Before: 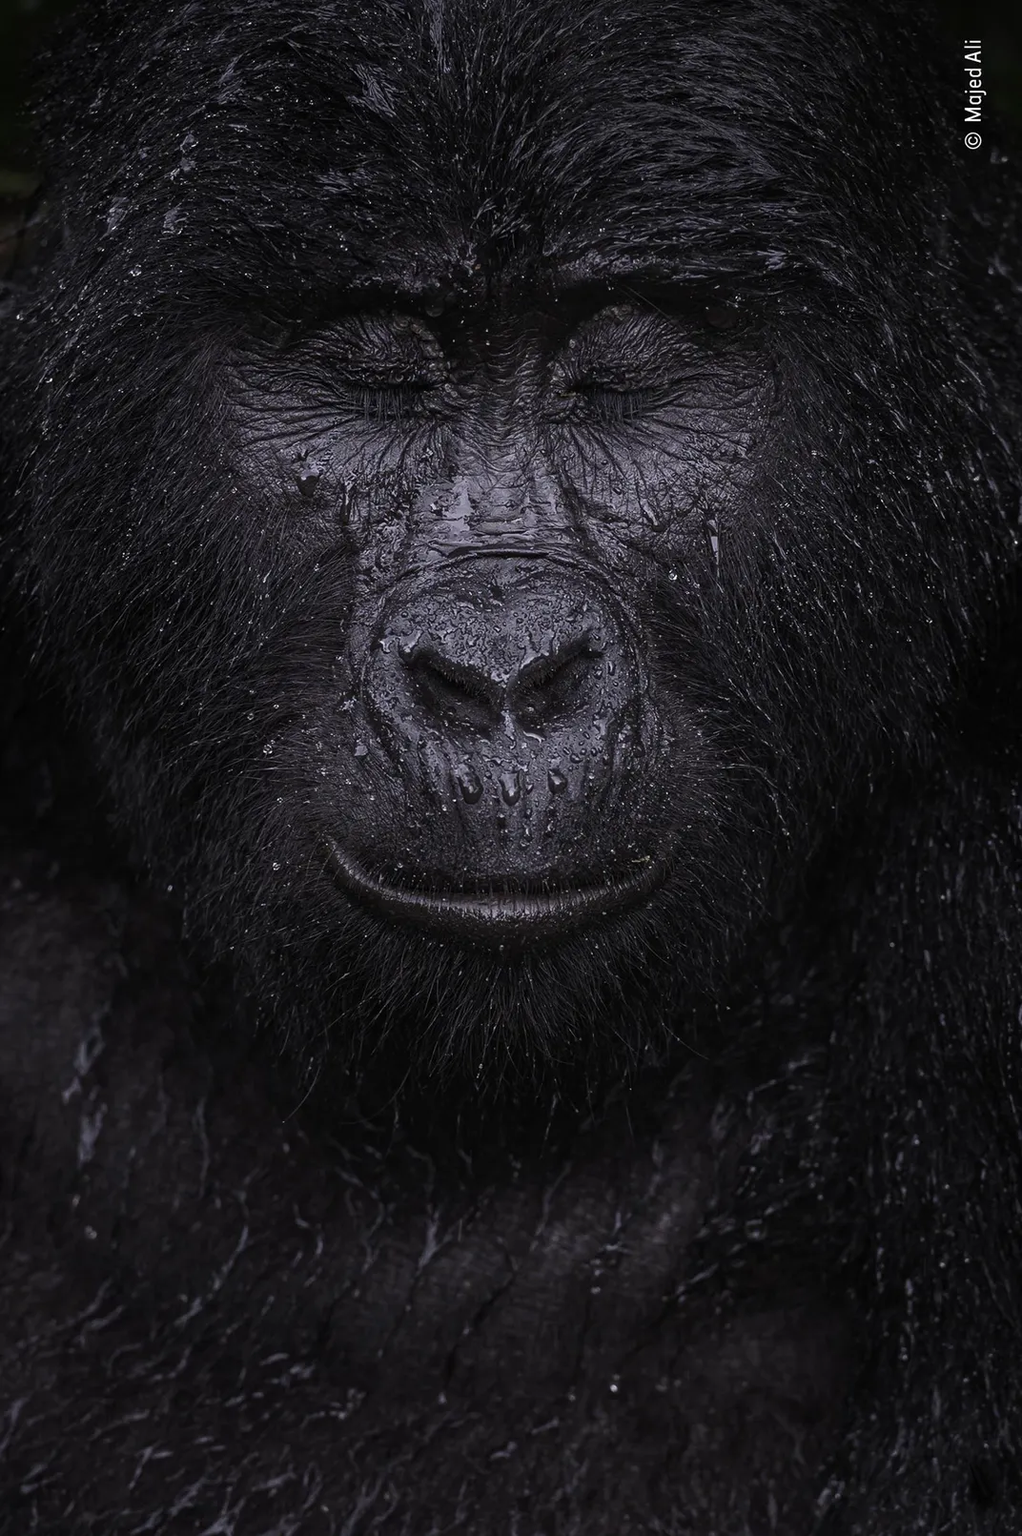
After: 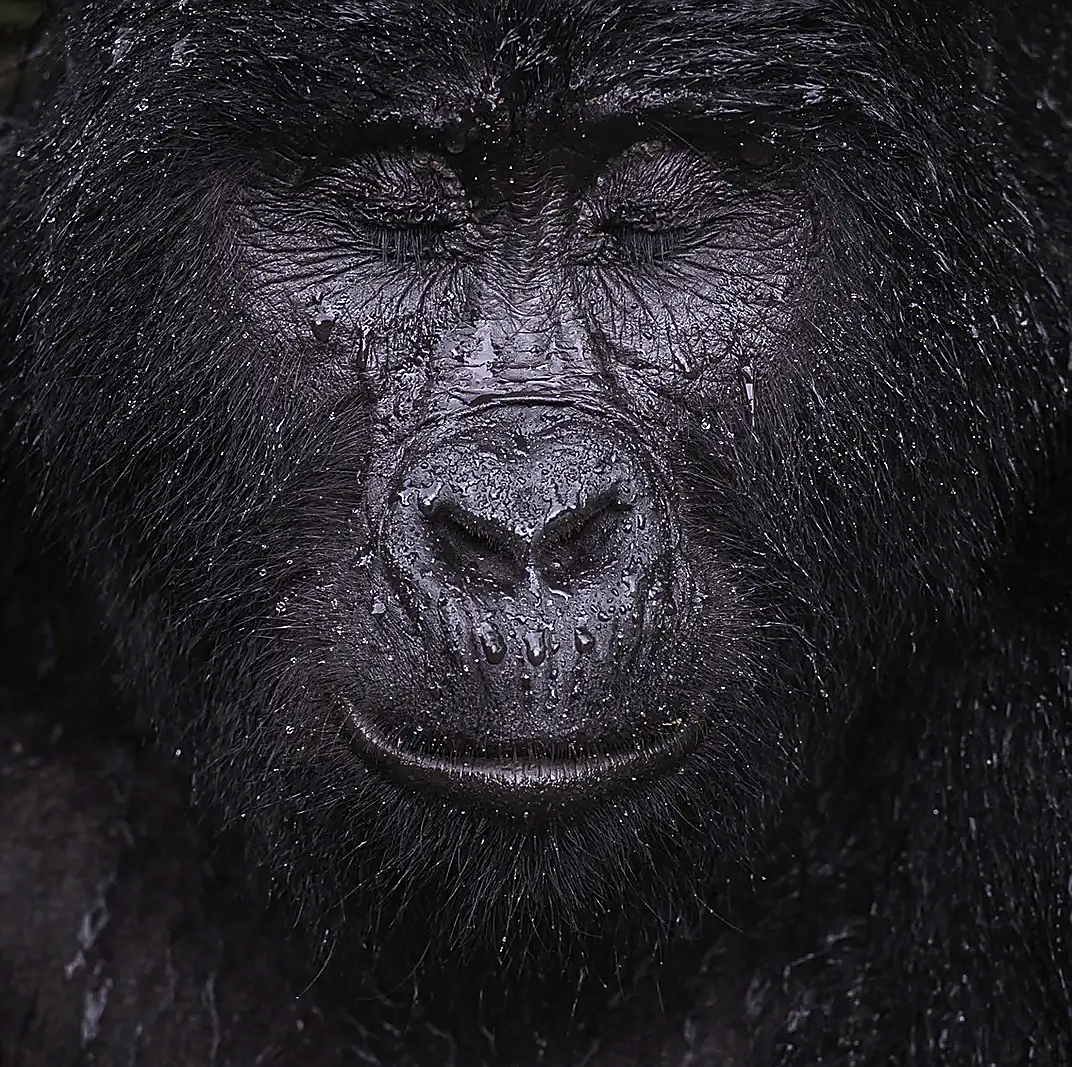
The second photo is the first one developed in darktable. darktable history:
sharpen: radius 1.368, amount 1.262, threshold 0.757
exposure: exposure 0.607 EV, compensate highlight preservation false
crop: top 11.147%, bottom 22.563%
